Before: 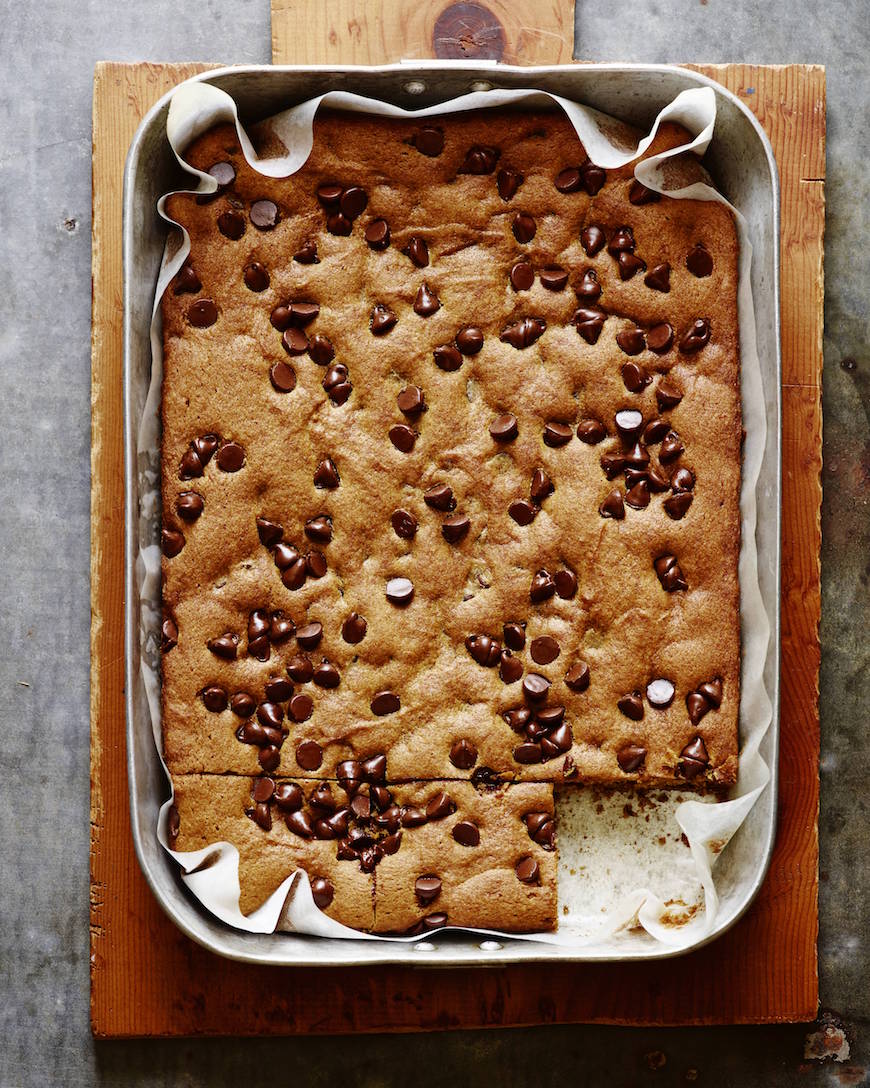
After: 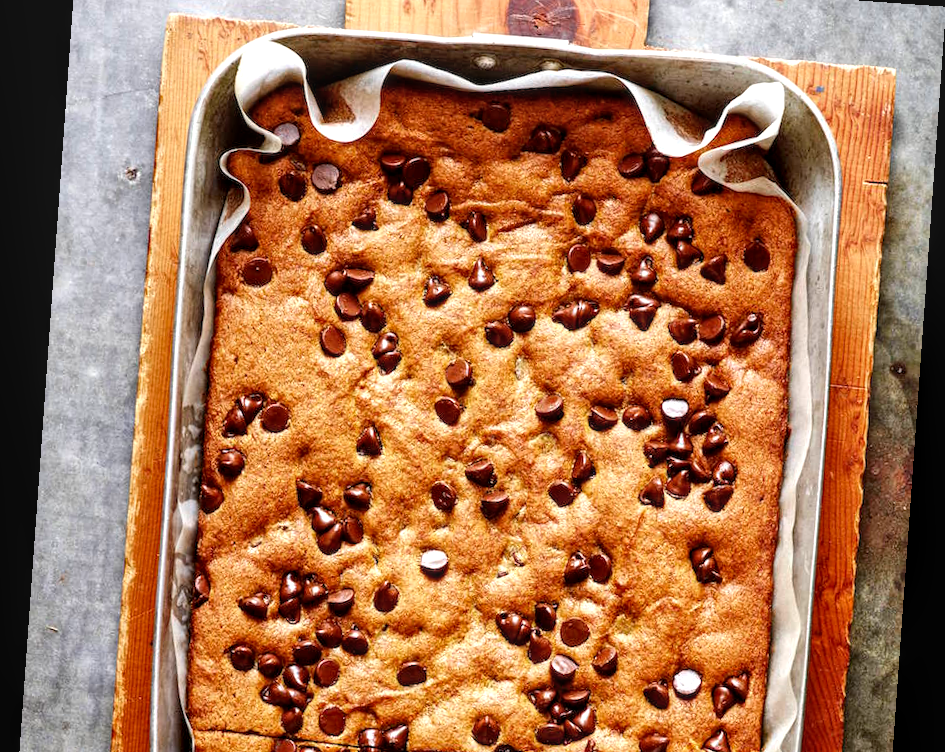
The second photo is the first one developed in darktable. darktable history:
local contrast: on, module defaults
rotate and perspective: rotation 4.1°, automatic cropping off
exposure: exposure 0.6 EV, compensate highlight preservation false
crop and rotate: top 4.848%, bottom 29.503%
